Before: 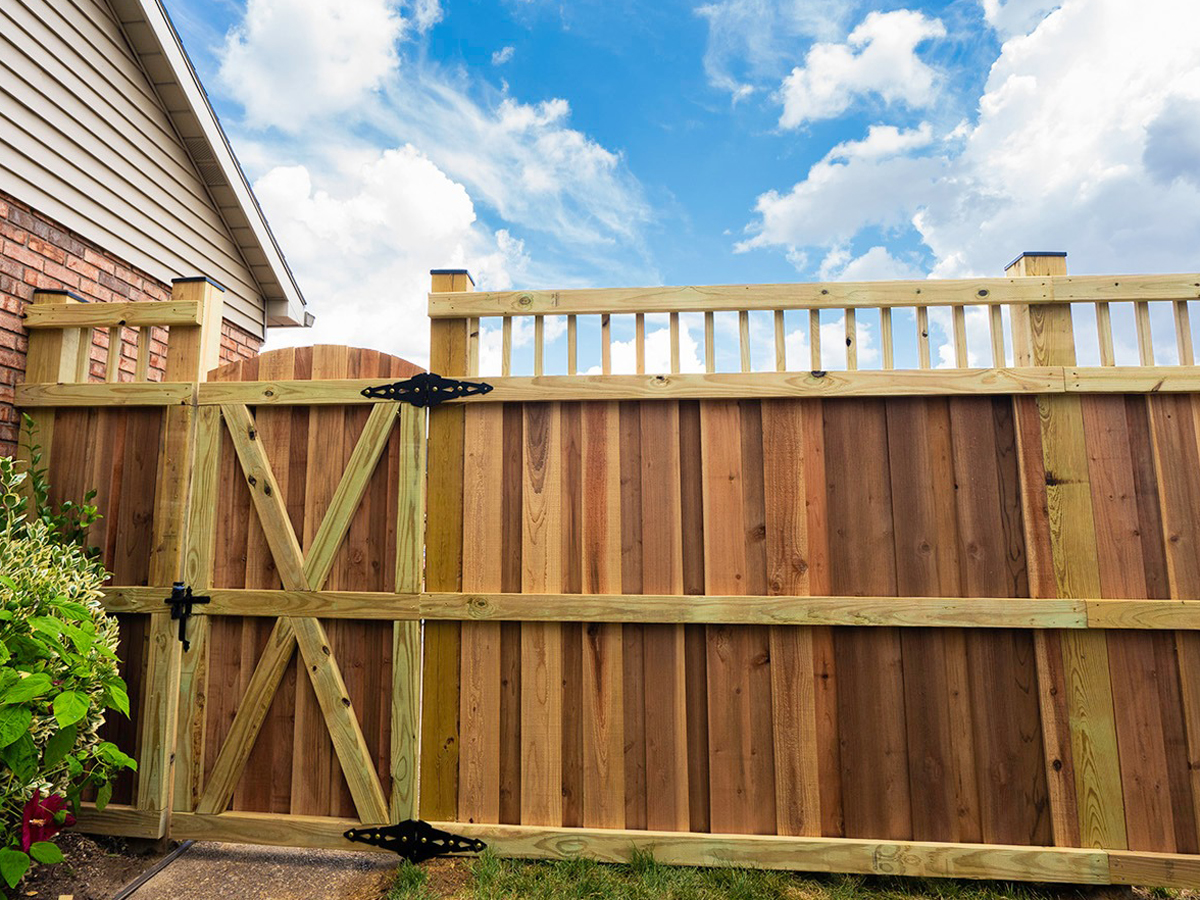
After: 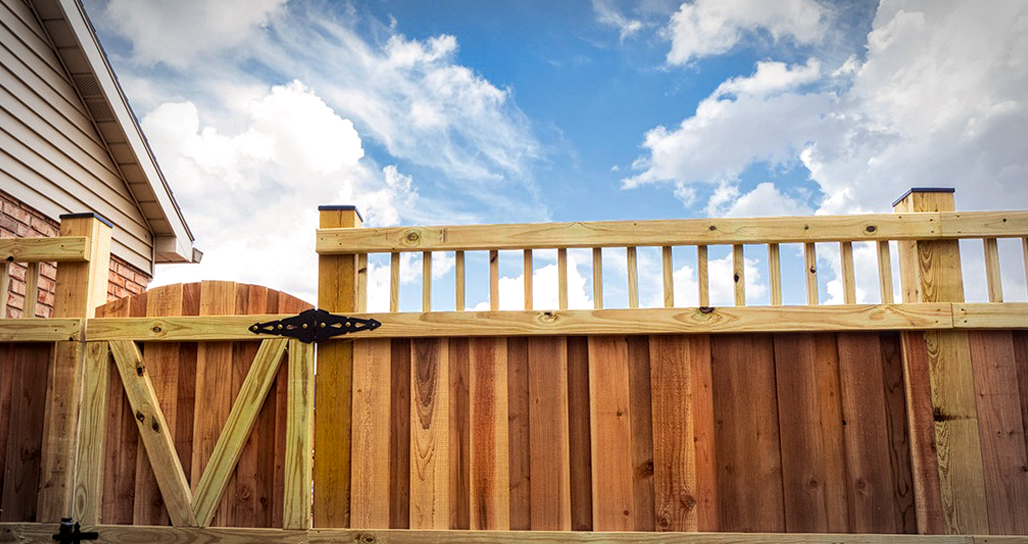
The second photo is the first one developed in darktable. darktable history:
exposure: compensate highlight preservation false
crop and rotate: left 9.345%, top 7.22%, right 4.982%, bottom 32.331%
local contrast: detail 130%
rgb levels: mode RGB, independent channels, levels [[0, 0.5, 1], [0, 0.521, 1], [0, 0.536, 1]]
vignetting: automatic ratio true
